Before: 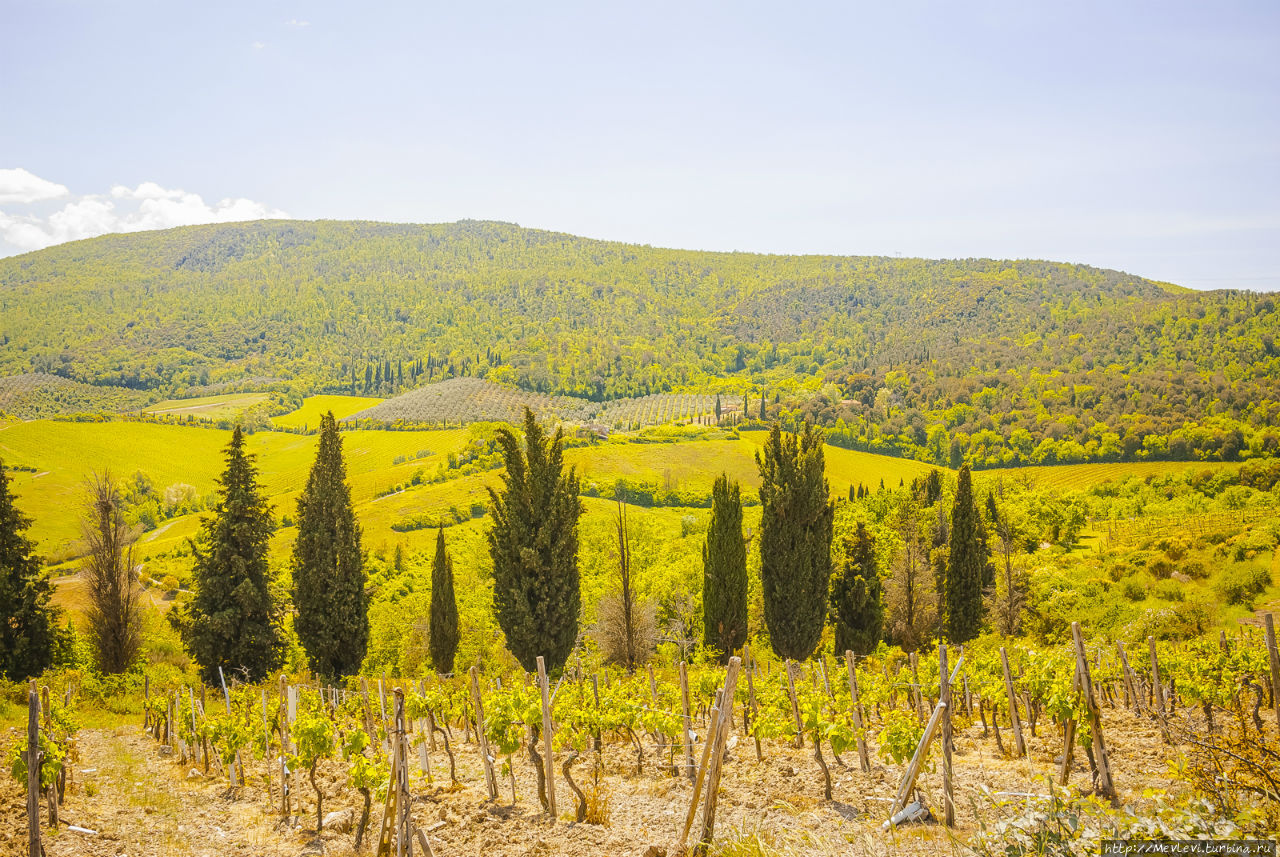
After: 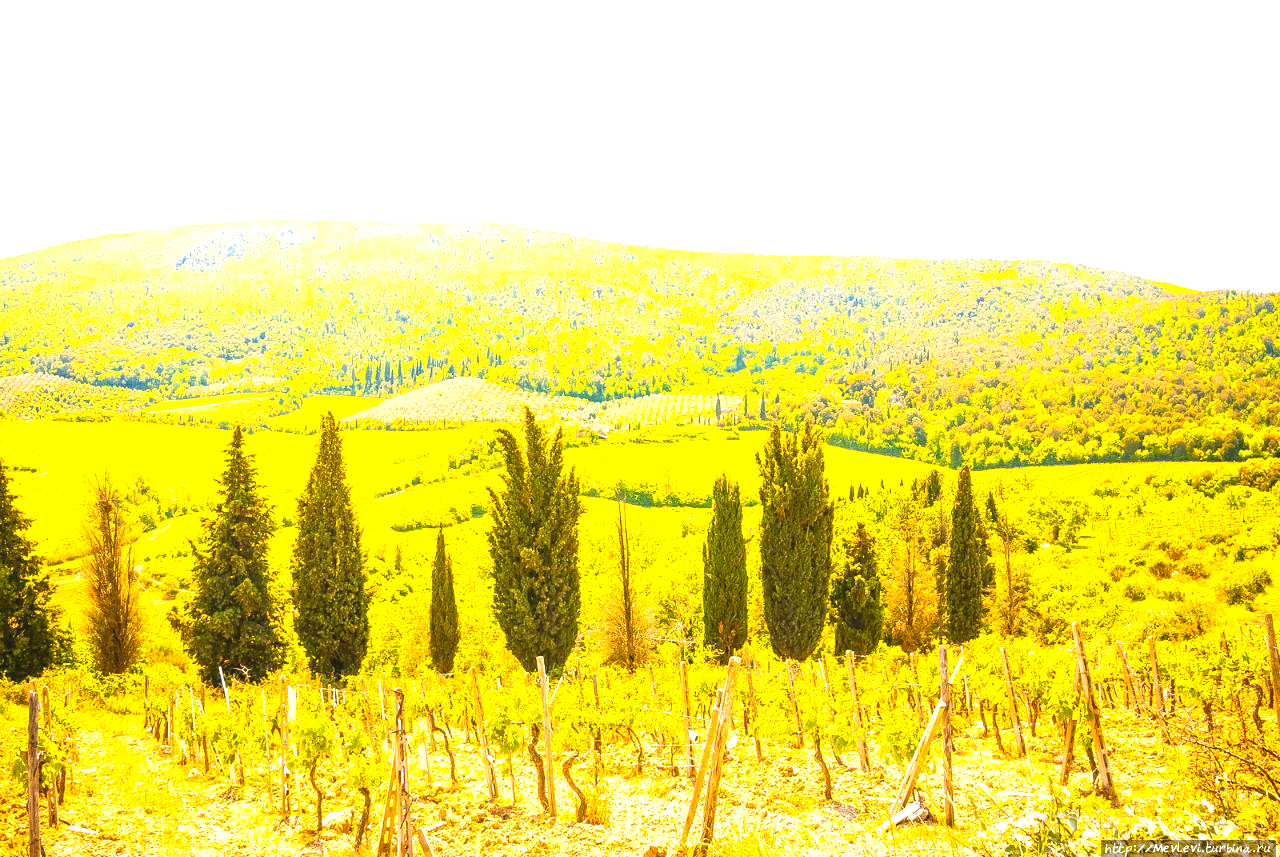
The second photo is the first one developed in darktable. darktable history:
exposure: black level correction 0, exposure 1.386 EV, compensate highlight preservation false
color balance rgb: perceptual saturation grading › global saturation 30.535%
